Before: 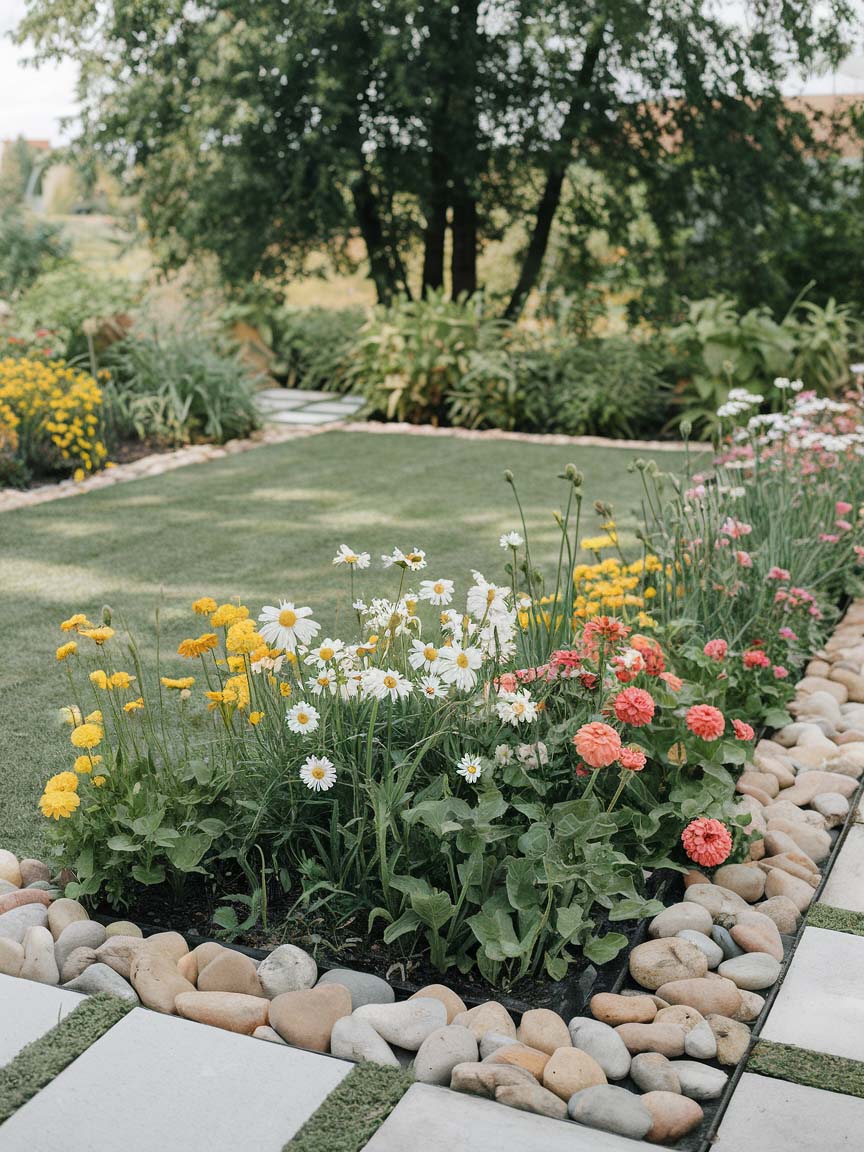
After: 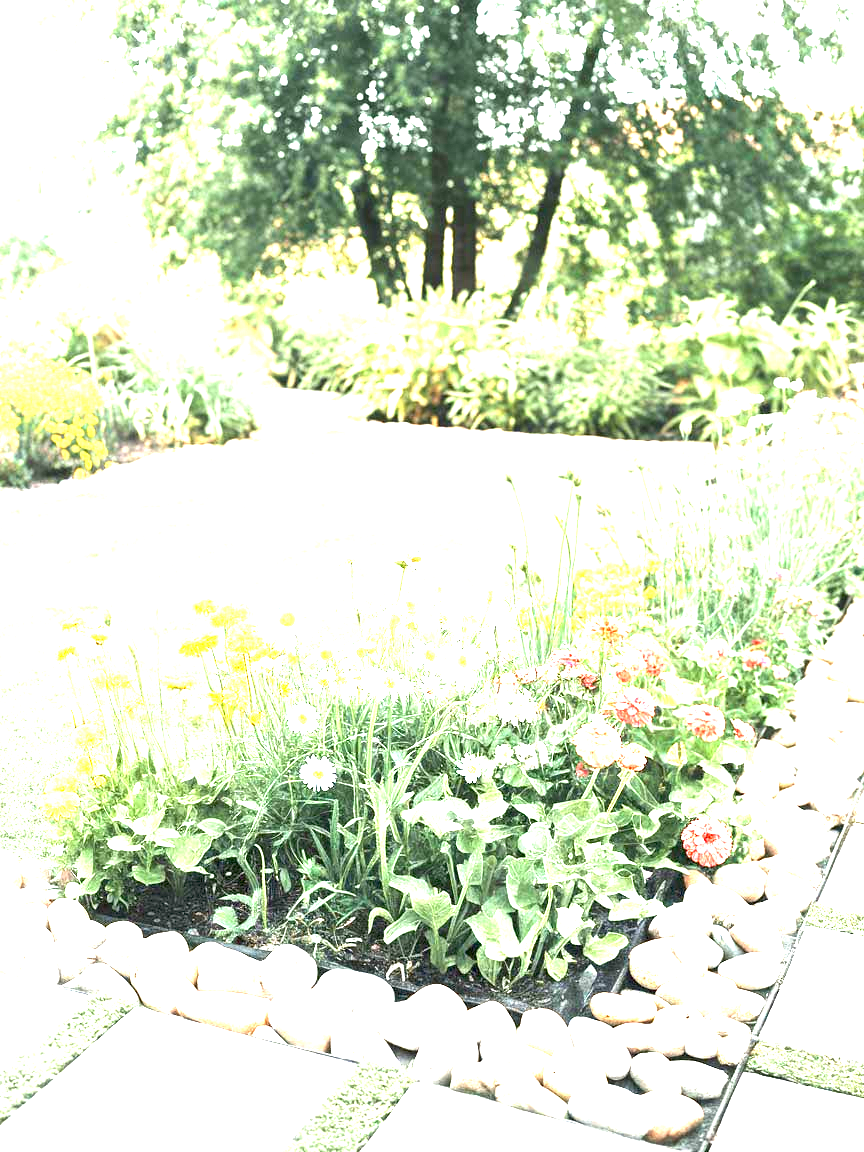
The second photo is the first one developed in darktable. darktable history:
exposure: exposure 3.091 EV, compensate highlight preservation false
